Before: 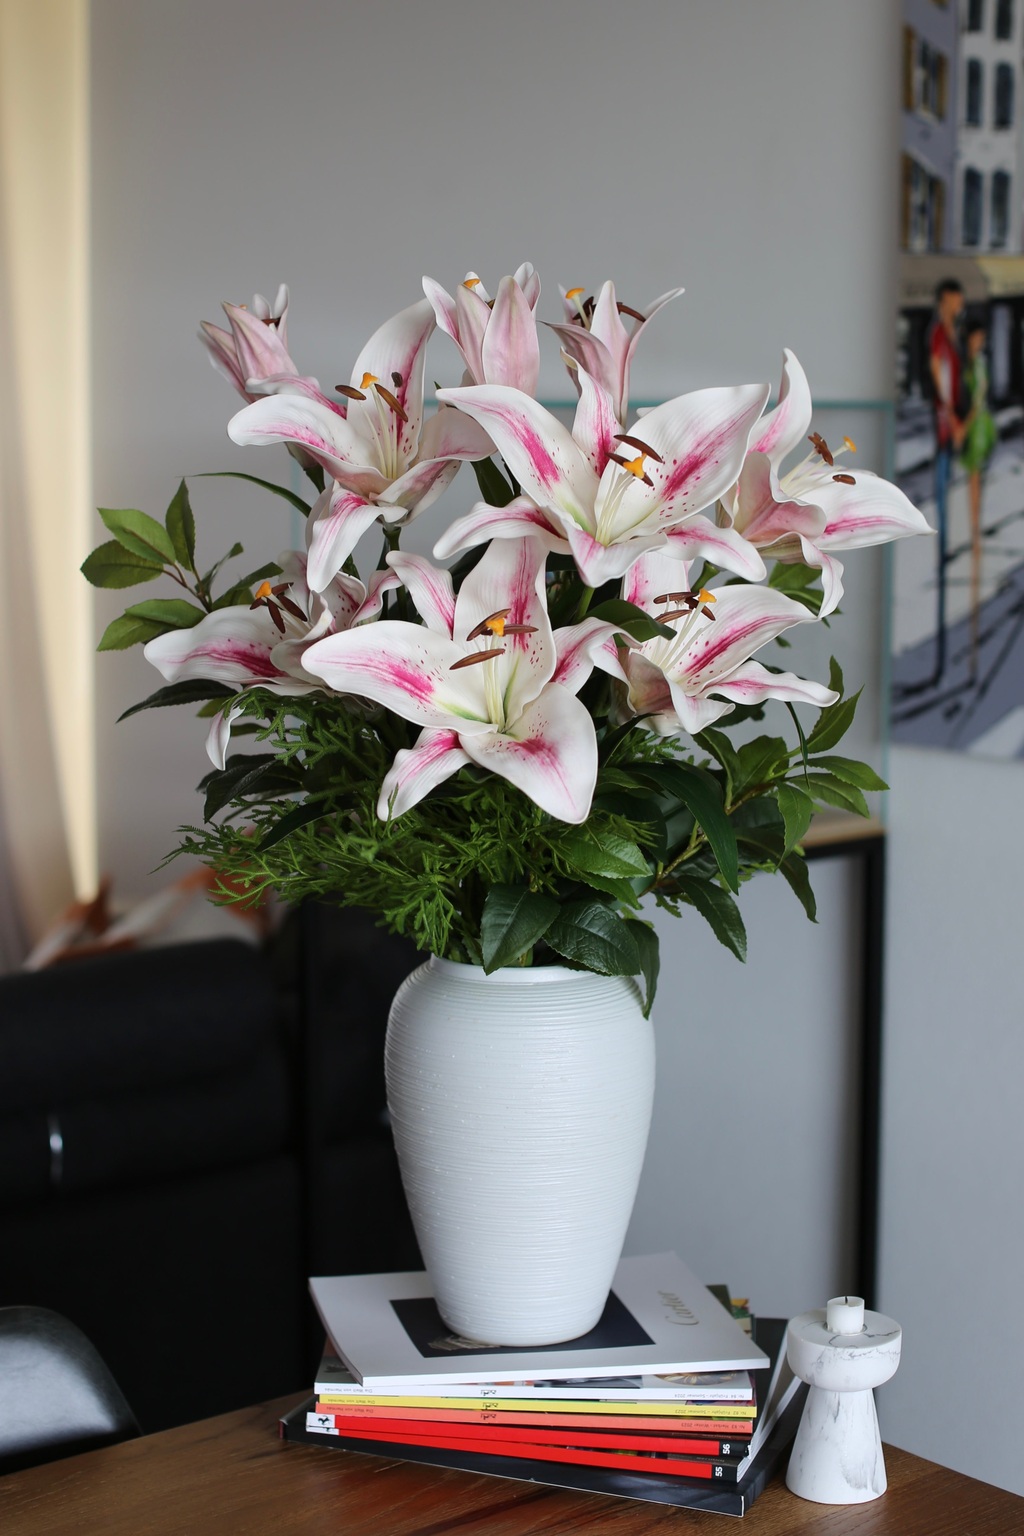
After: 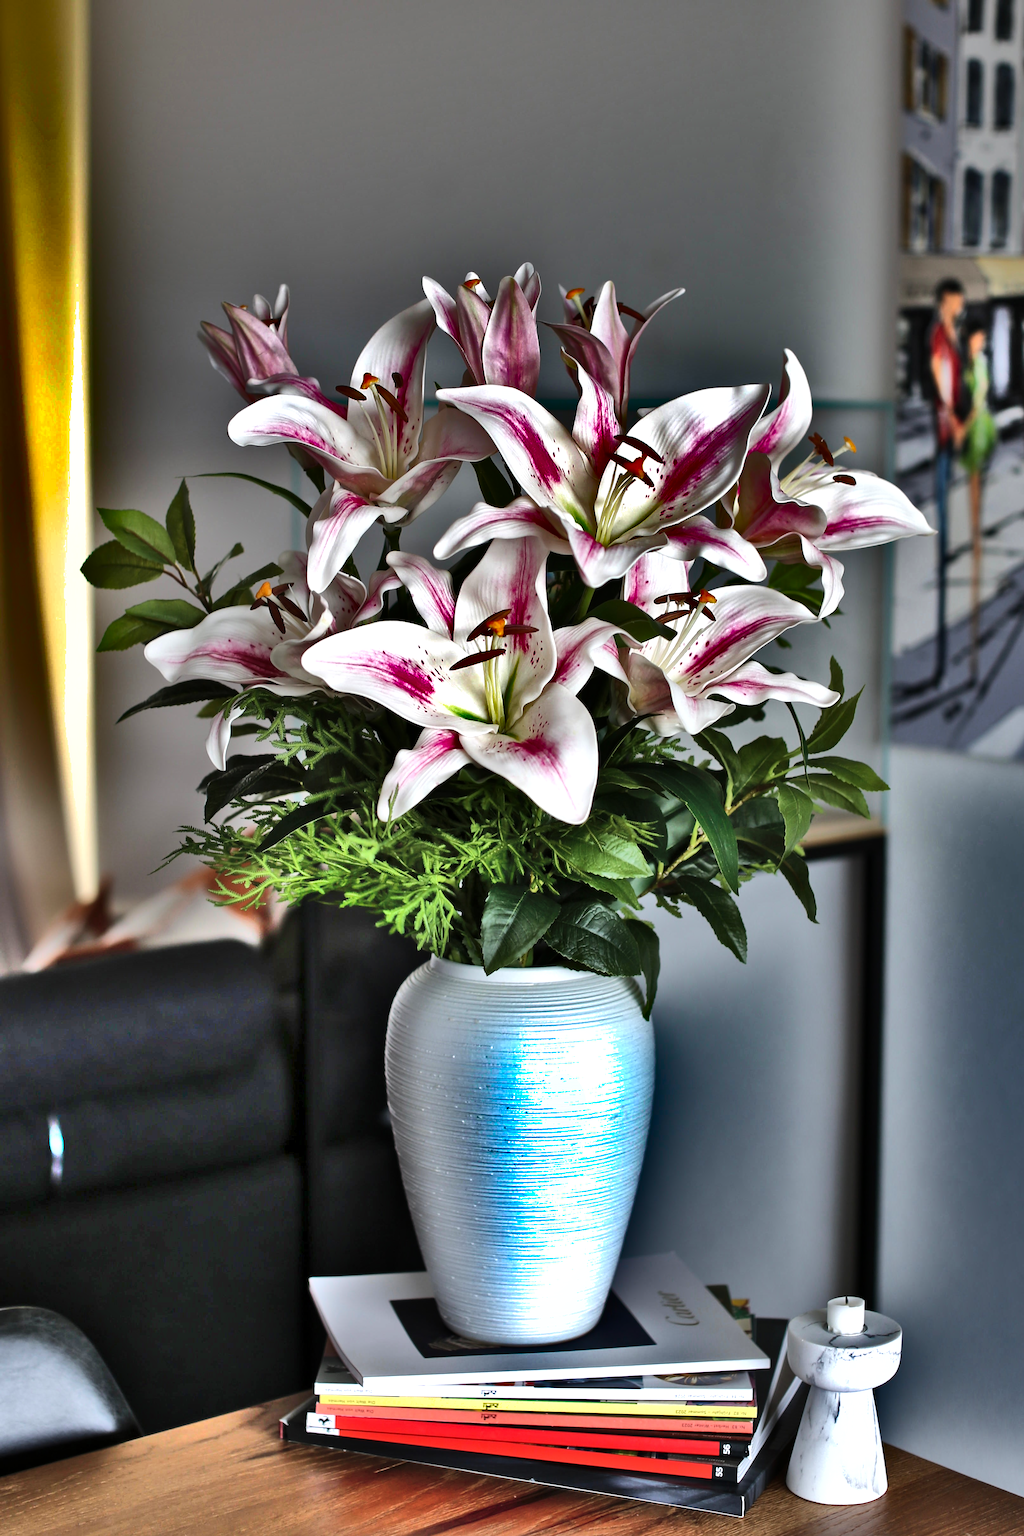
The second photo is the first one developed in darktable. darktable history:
shadows and highlights: radius 123.98, shadows 100, white point adjustment -3, highlights -100, highlights color adjustment 89.84%, soften with gaussian
tone equalizer: -8 EV -0.75 EV, -7 EV -0.7 EV, -6 EV -0.6 EV, -5 EV -0.4 EV, -3 EV 0.4 EV, -2 EV 0.6 EV, -1 EV 0.7 EV, +0 EV 0.75 EV, edges refinement/feathering 500, mask exposure compensation -1.57 EV, preserve details no
exposure: black level correction 0.001, exposure 0.014 EV, compensate highlight preservation false
